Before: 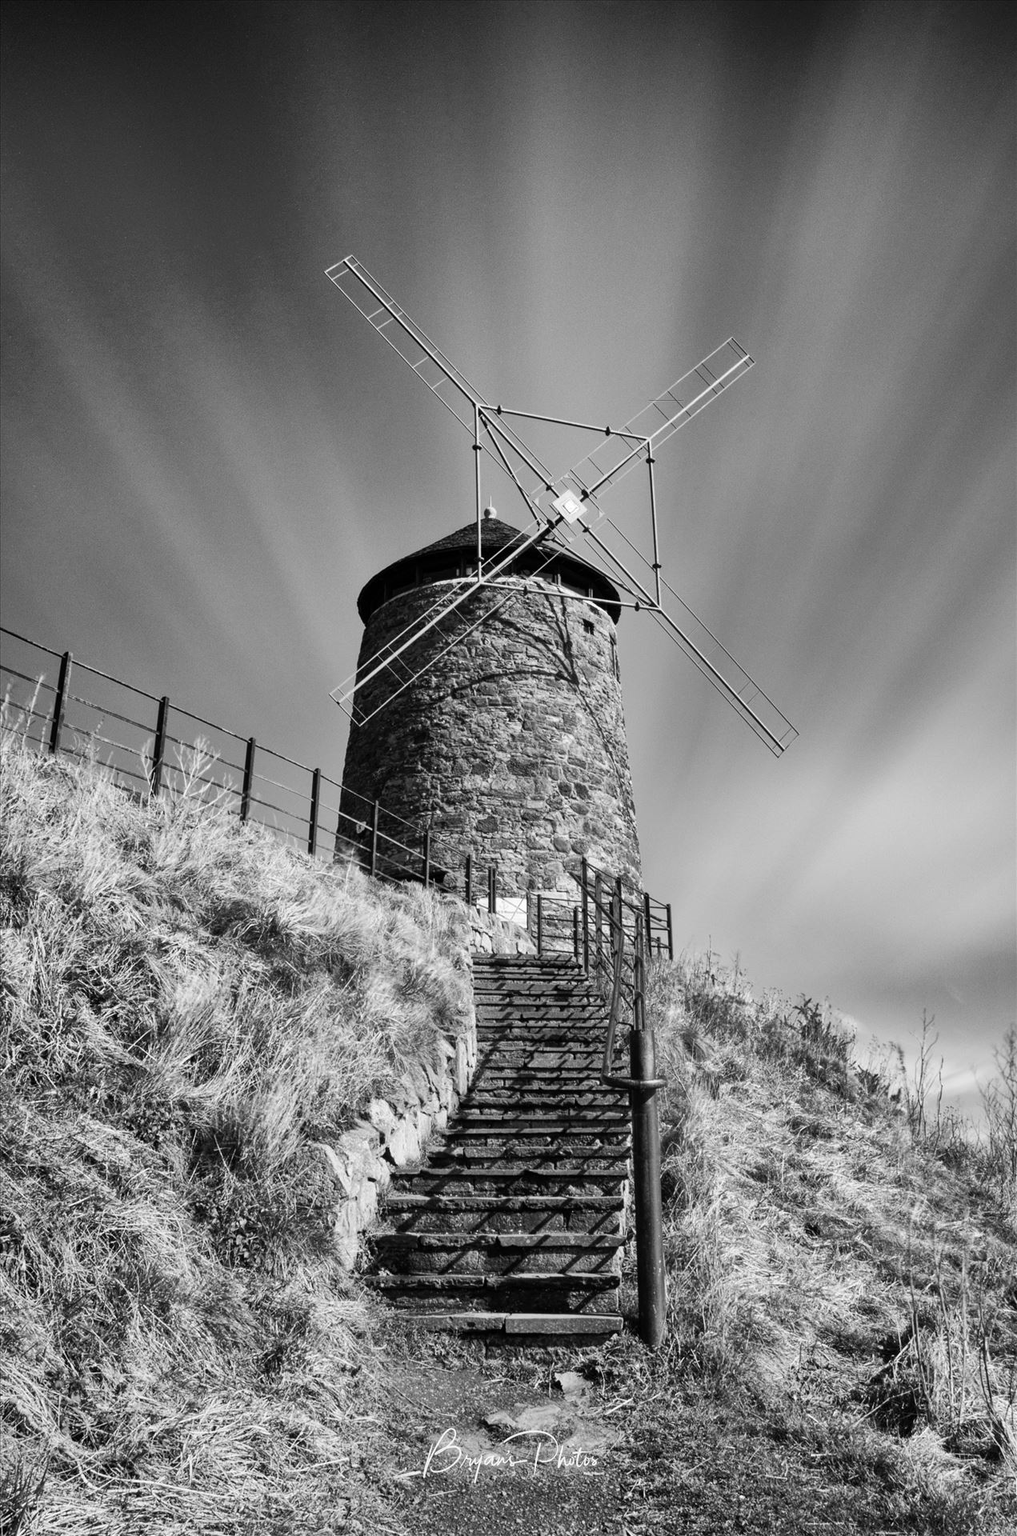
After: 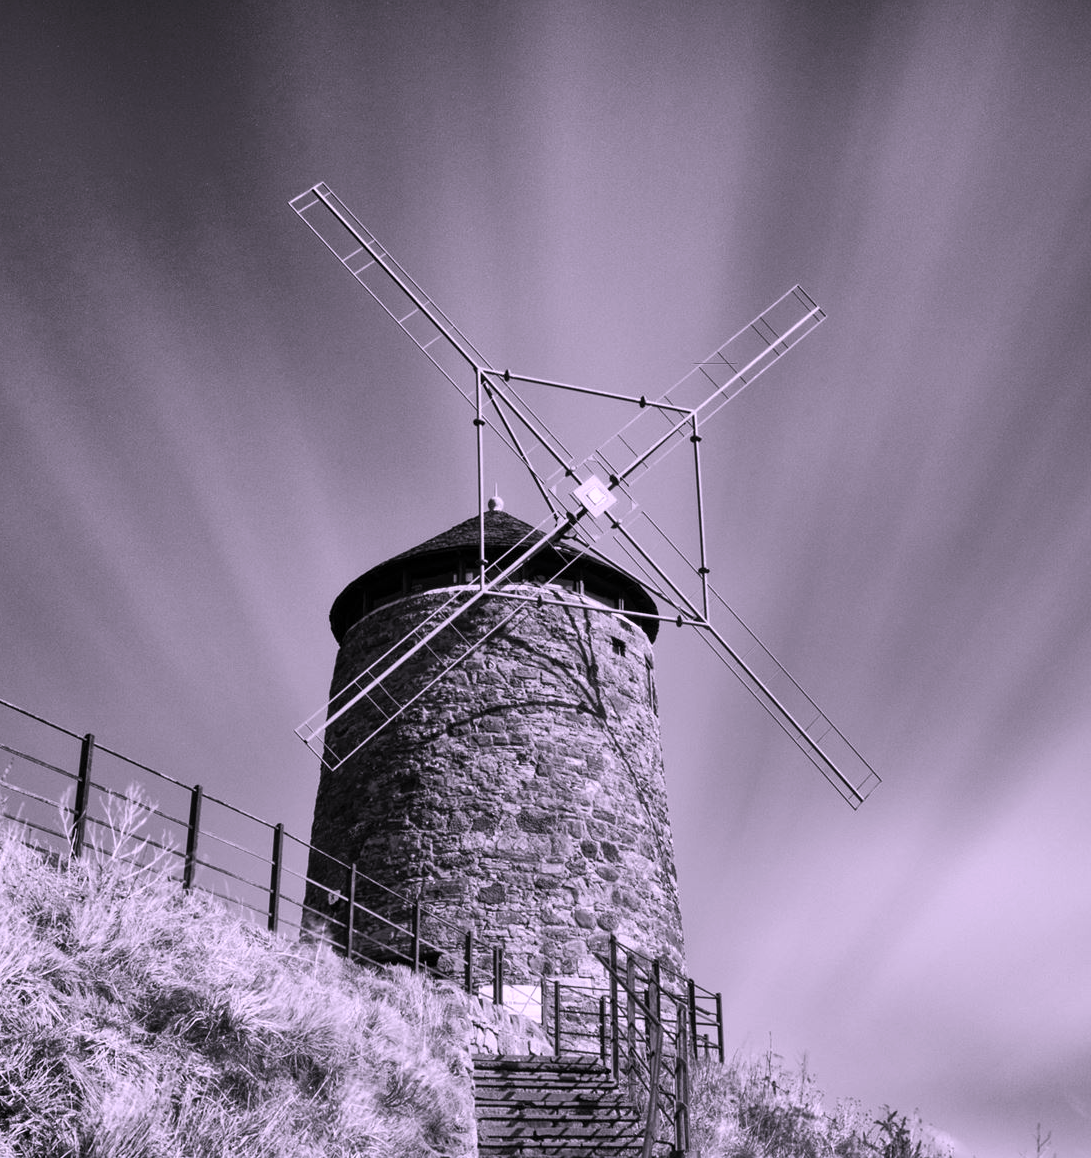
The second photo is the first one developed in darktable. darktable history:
contrast brightness saturation: saturation -0.061
crop and rotate: left 9.251%, top 7.153%, right 4.843%, bottom 32.511%
color correction: highlights a* 15.98, highlights b* -20.64
